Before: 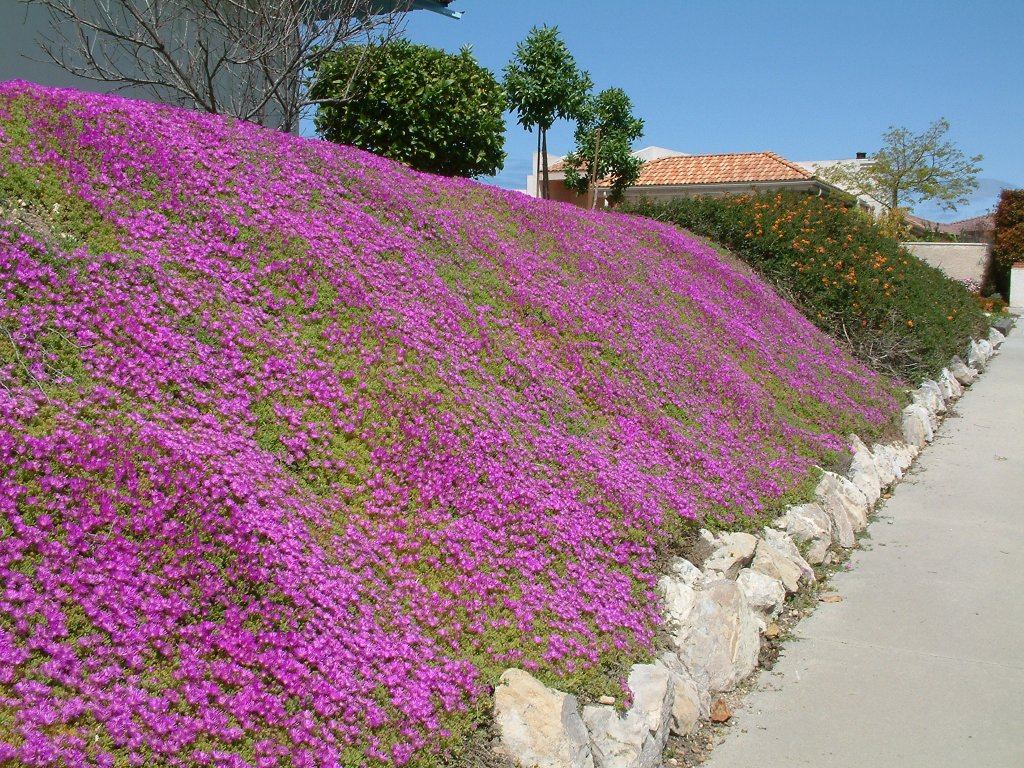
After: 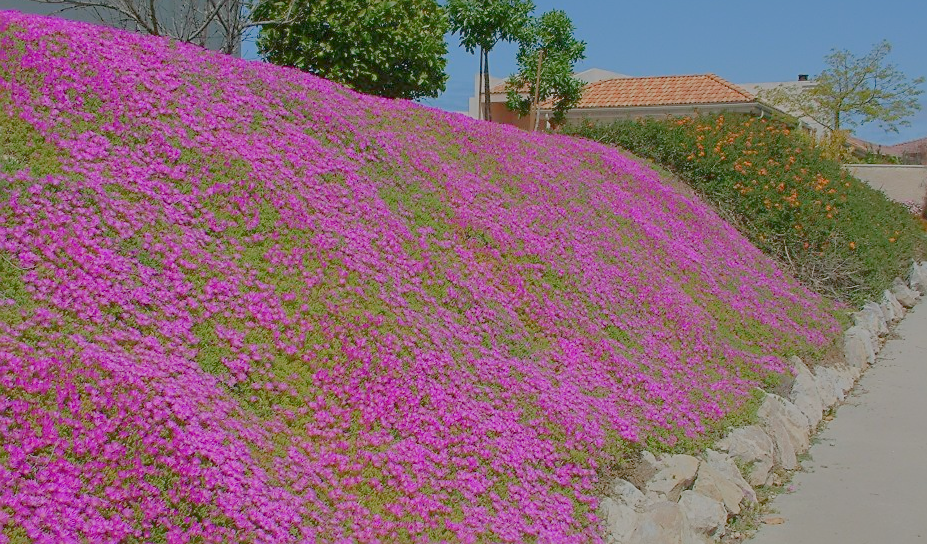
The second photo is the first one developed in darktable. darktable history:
sharpen: on, module defaults
crop: left 5.709%, top 10.205%, right 3.717%, bottom 18.908%
filmic rgb: black relative exposure -15.91 EV, white relative exposure 7.96 EV, hardness 4.2, latitude 50.11%, contrast 0.509, add noise in highlights 0.001, preserve chrominance luminance Y, color science v3 (2019), use custom middle-gray values true, contrast in highlights soft
